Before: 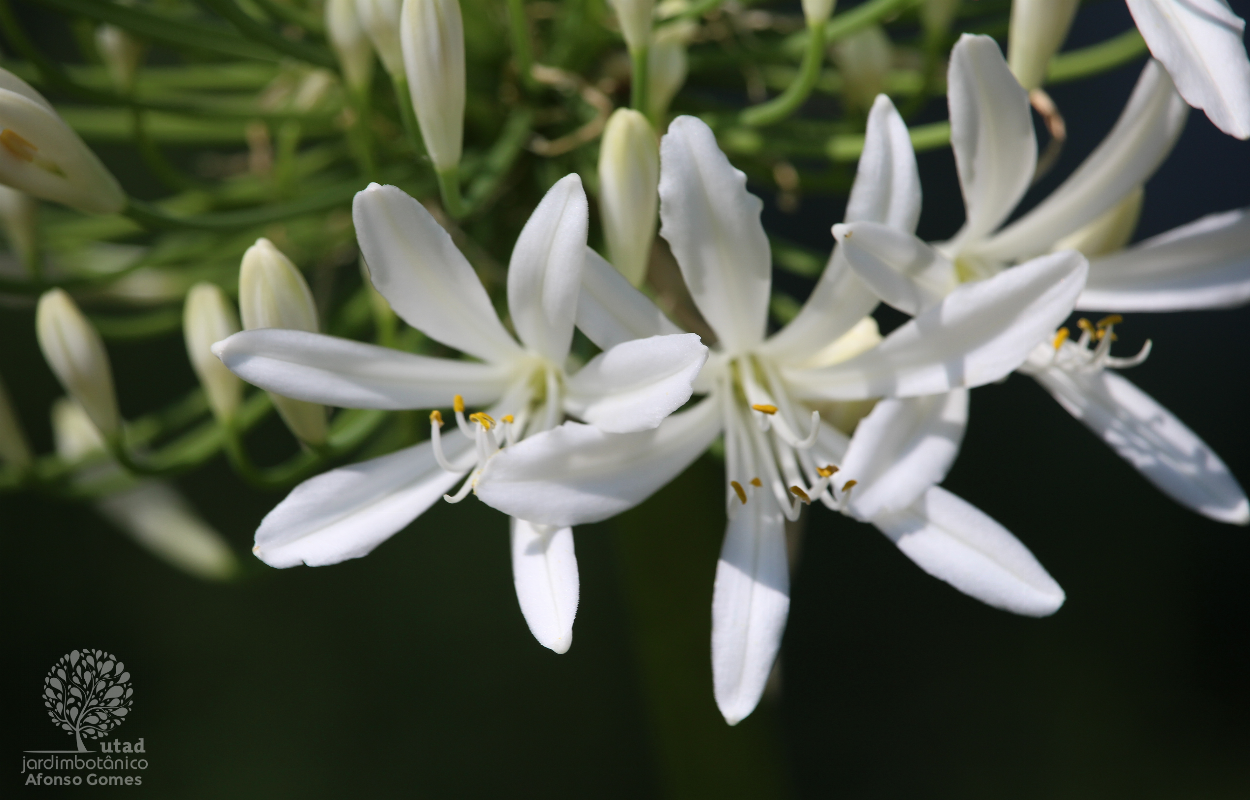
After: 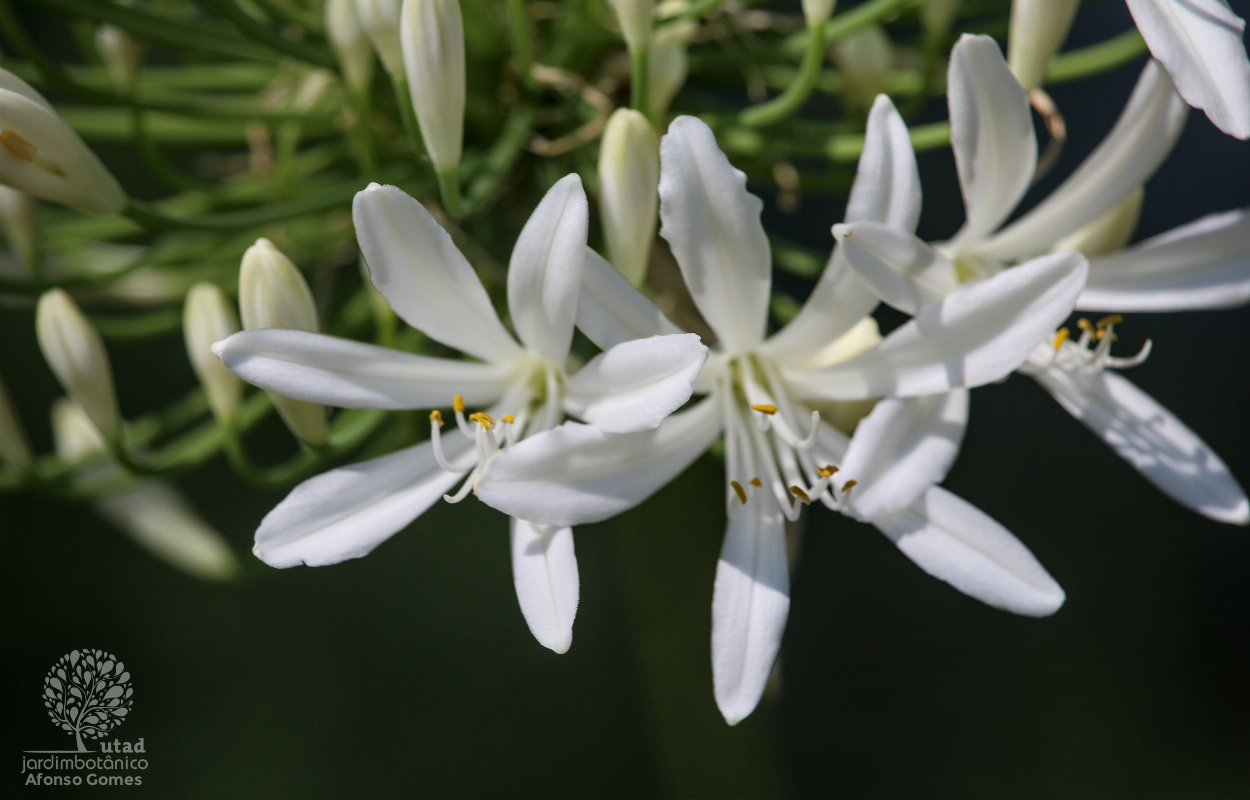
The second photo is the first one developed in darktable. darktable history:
exposure: exposure -0.109 EV, compensate exposure bias true, compensate highlight preservation false
local contrast: on, module defaults
